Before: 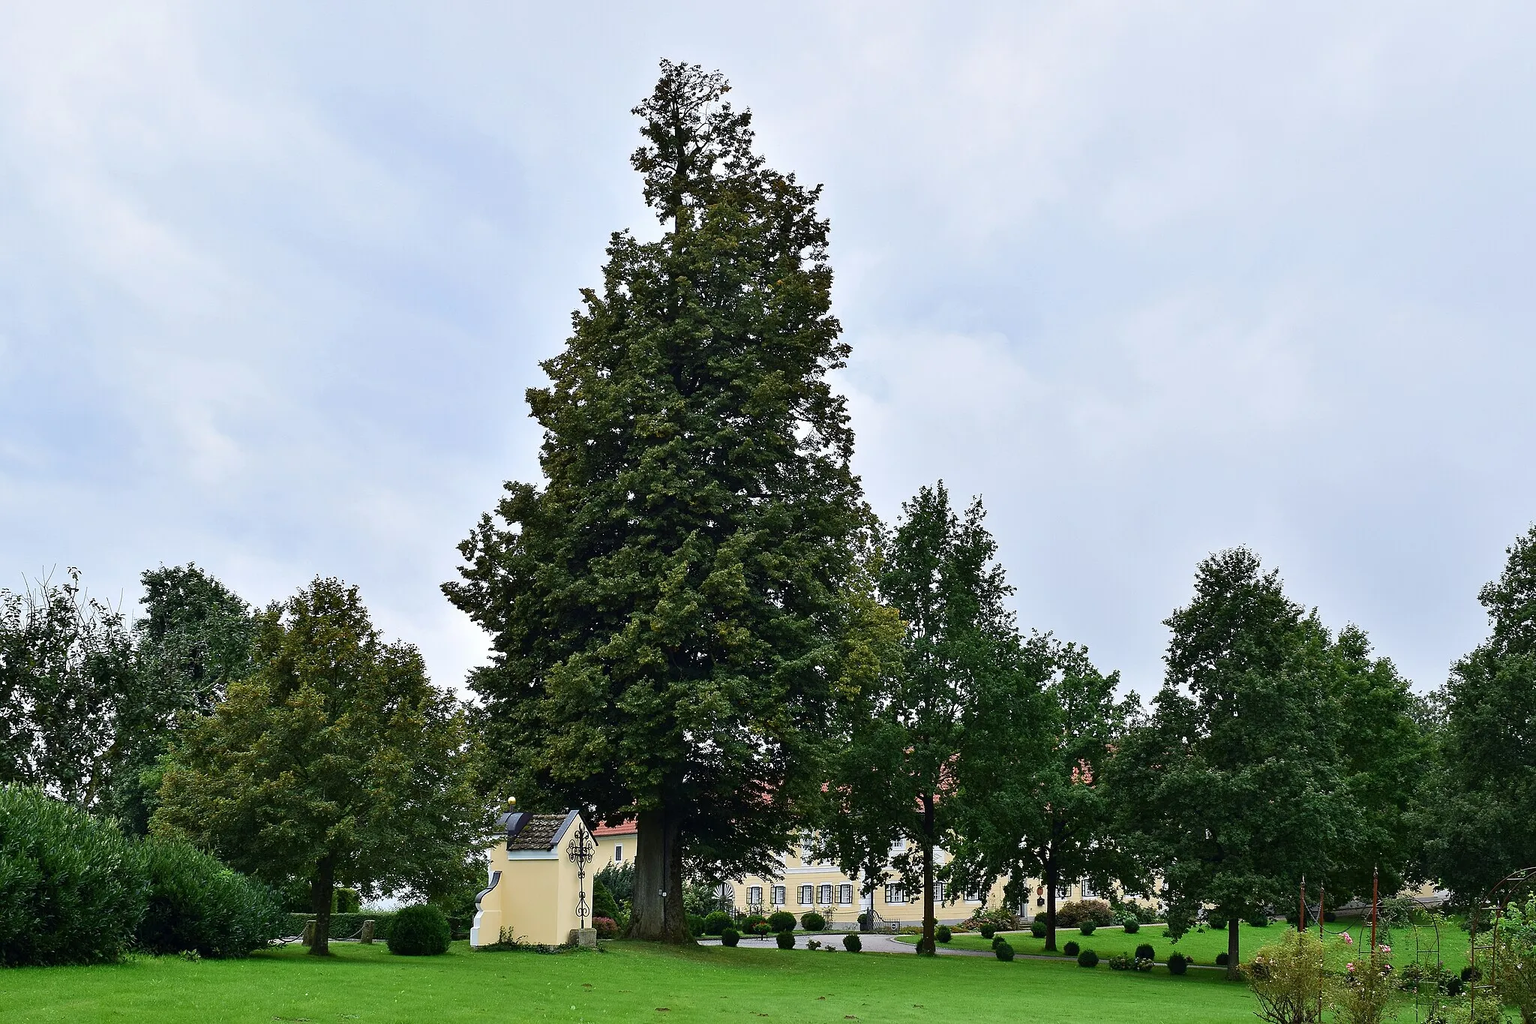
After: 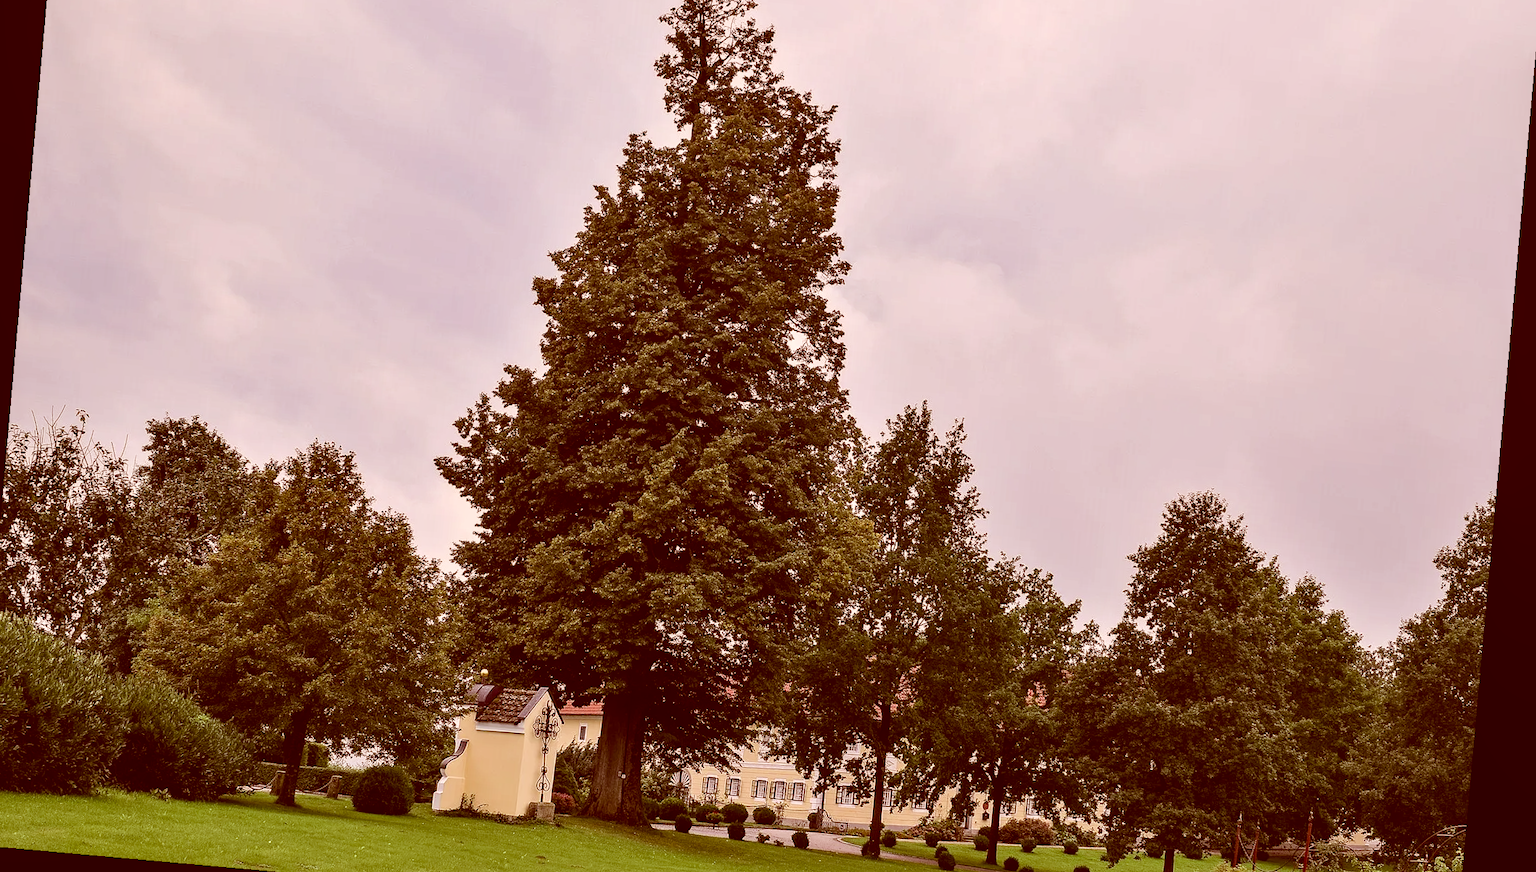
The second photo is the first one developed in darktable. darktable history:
crop and rotate: left 1.814%, top 12.818%, right 0.25%, bottom 9.225%
rotate and perspective: rotation 5.12°, automatic cropping off
local contrast: on, module defaults
color correction: highlights a* 9.03, highlights b* 8.71, shadows a* 40, shadows b* 40, saturation 0.8
